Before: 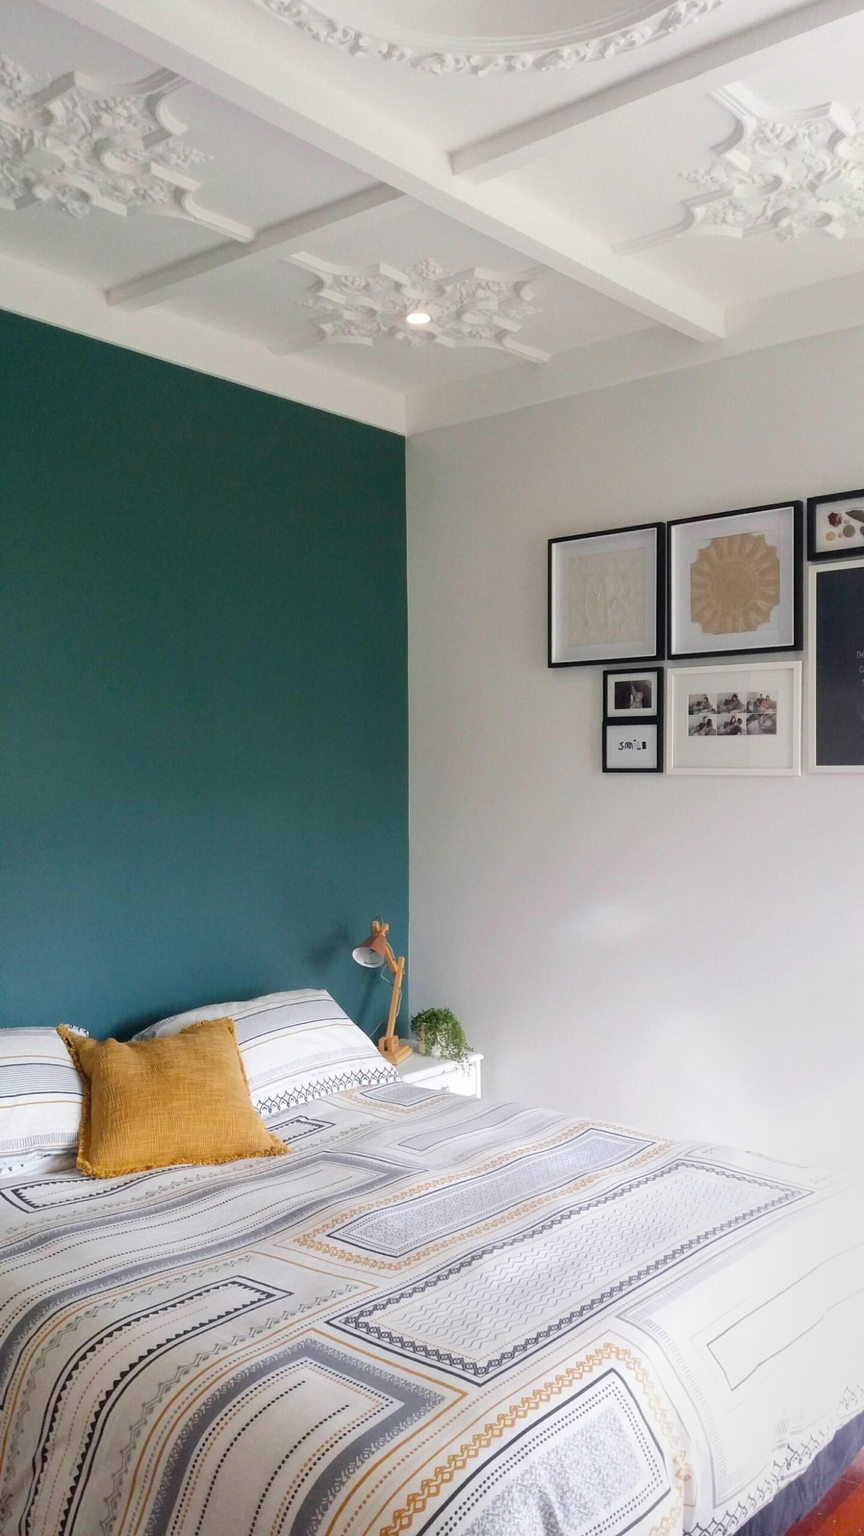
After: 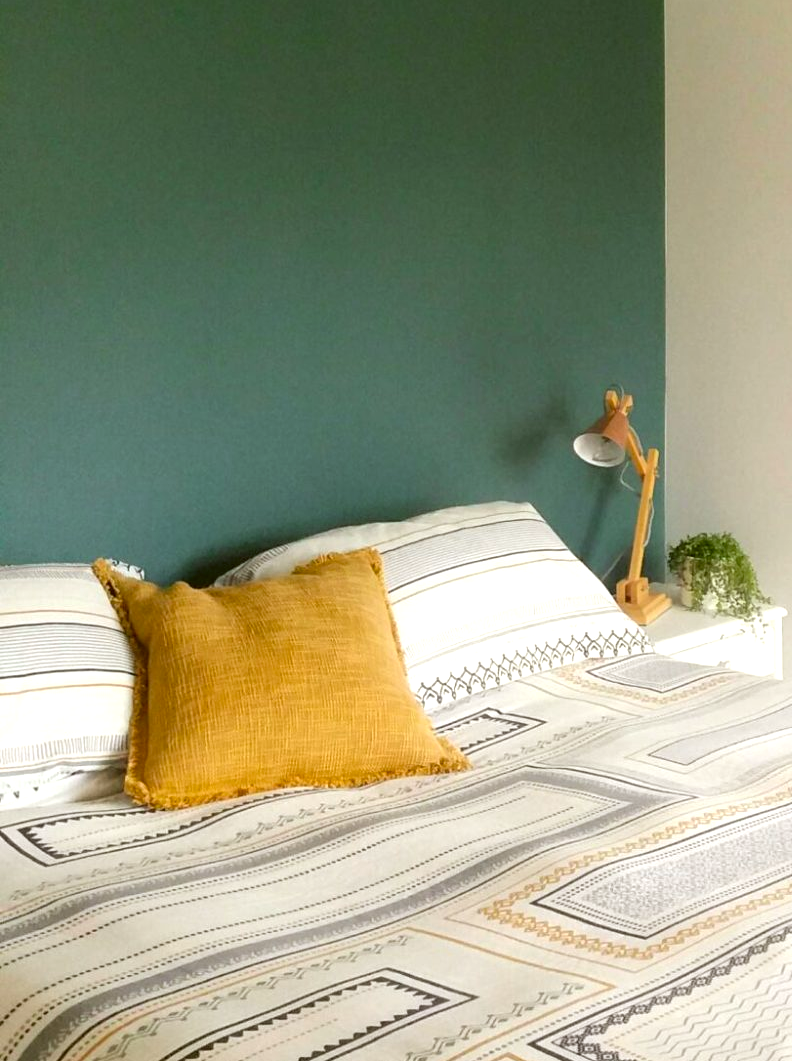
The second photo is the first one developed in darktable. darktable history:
crop: top 44.337%, right 43.644%, bottom 13.221%
color correction: highlights a* -1.21, highlights b* 10.17, shadows a* 0.922, shadows b* 19.22
tone equalizer: -8 EV -0.424 EV, -7 EV -0.402 EV, -6 EV -0.371 EV, -5 EV -0.184 EV, -3 EV 0.242 EV, -2 EV 0.335 EV, -1 EV 0.411 EV, +0 EV 0.407 EV, luminance estimator HSV value / RGB max
